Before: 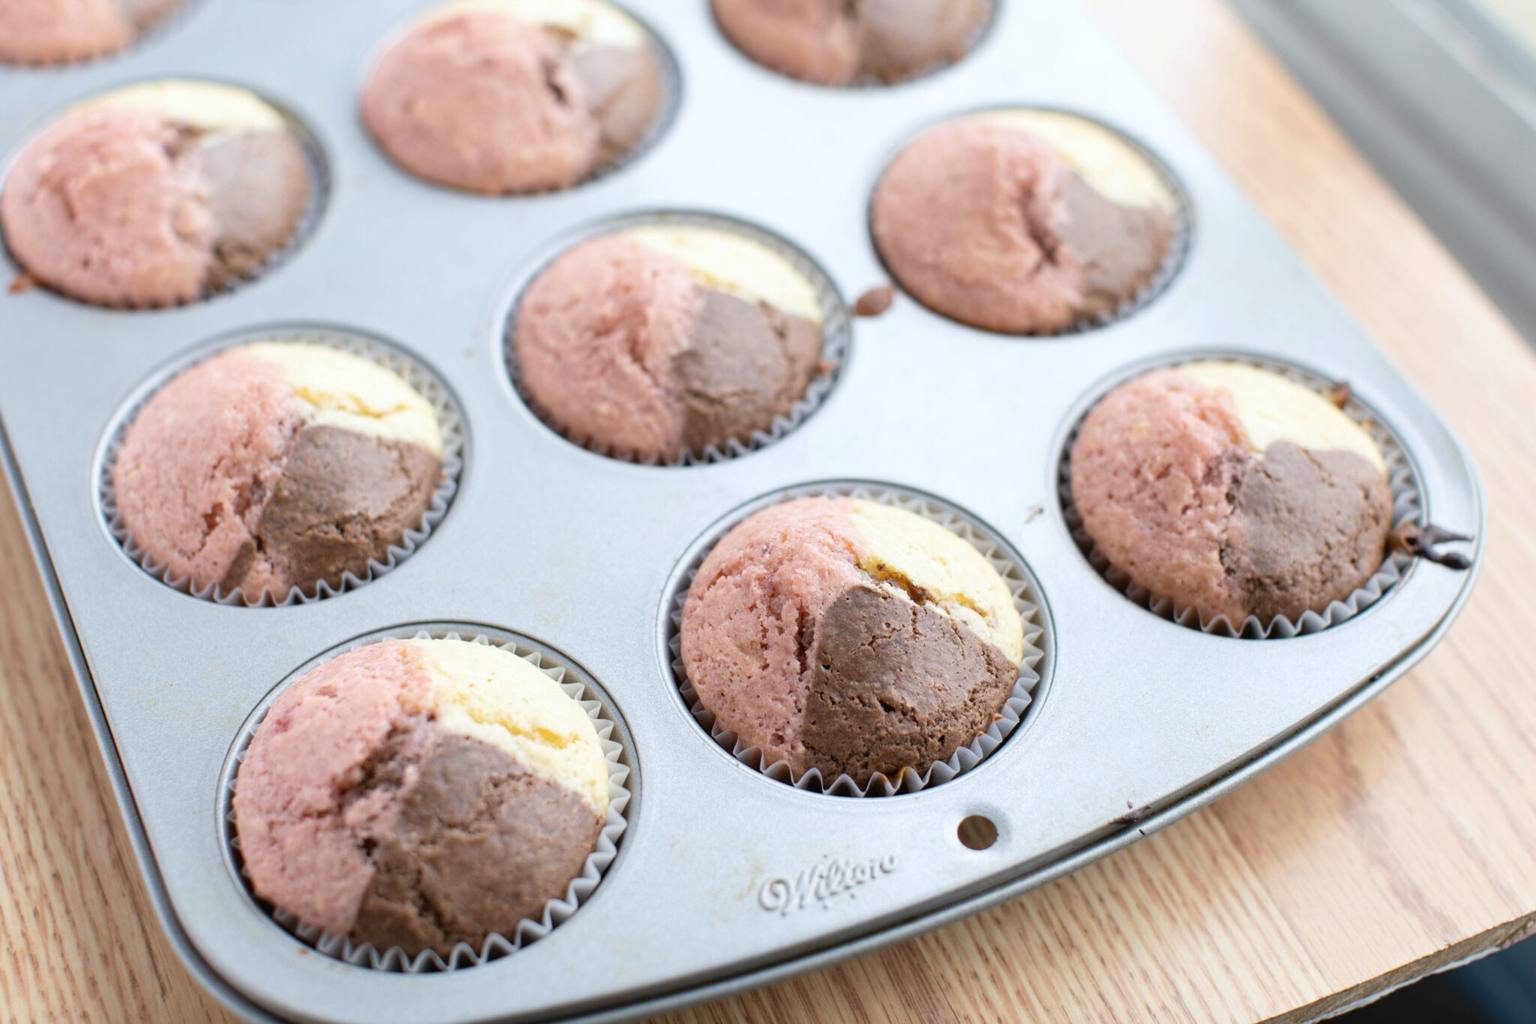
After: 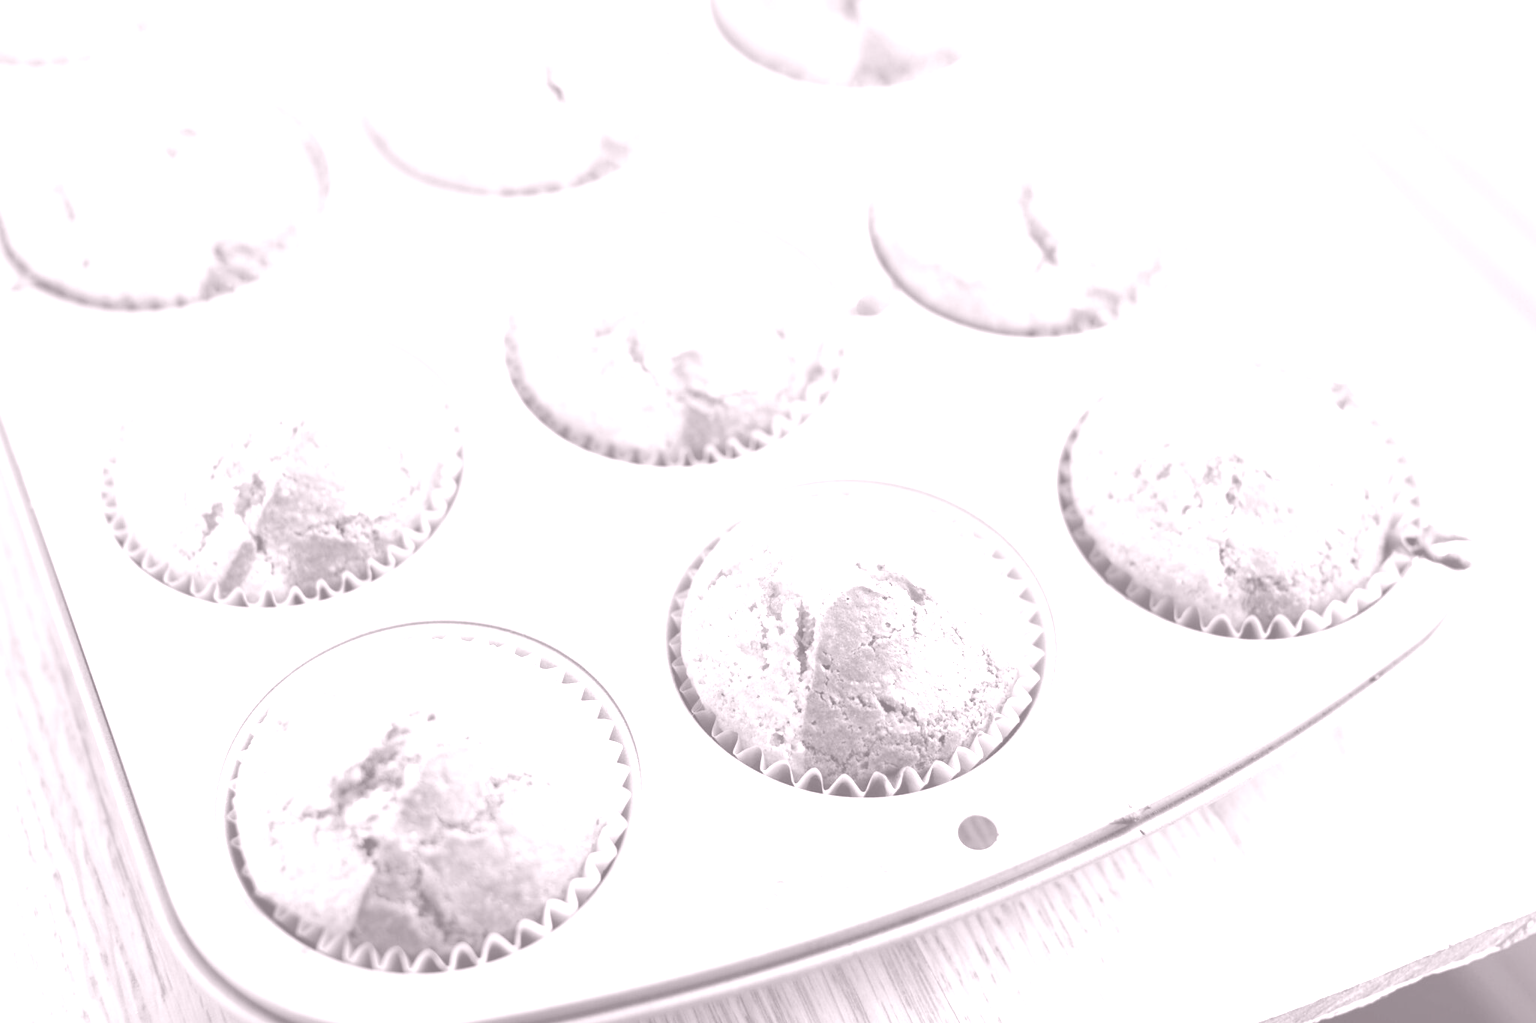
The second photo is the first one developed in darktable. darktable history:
colorize: hue 25.2°, saturation 83%, source mix 82%, lightness 79%, version 1
color balance: lift [1.004, 1.002, 1.002, 0.998], gamma [1, 1.007, 1.002, 0.993], gain [1, 0.977, 1.013, 1.023], contrast -3.64%
